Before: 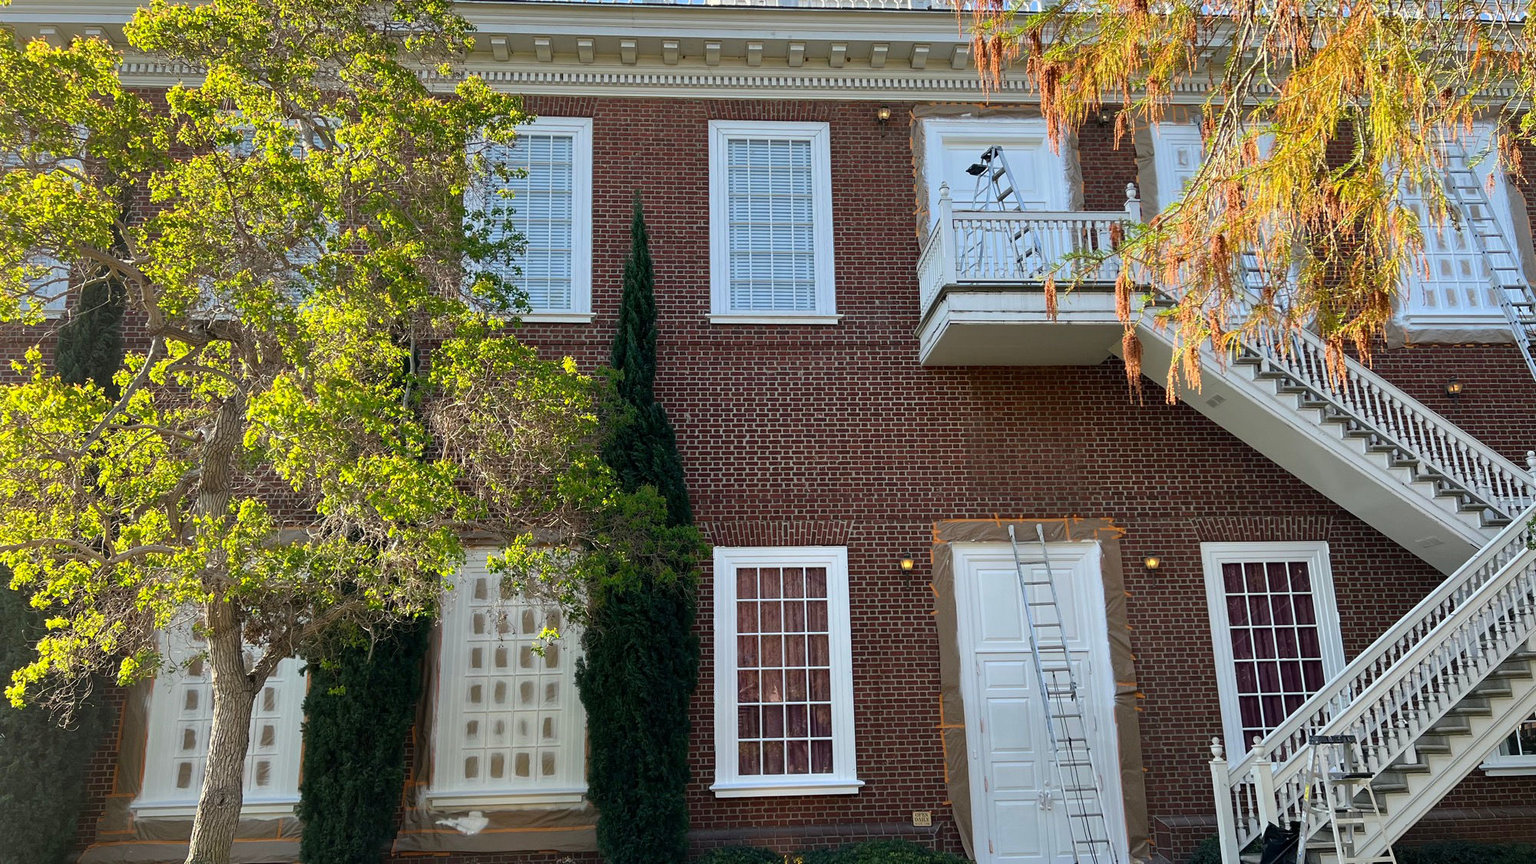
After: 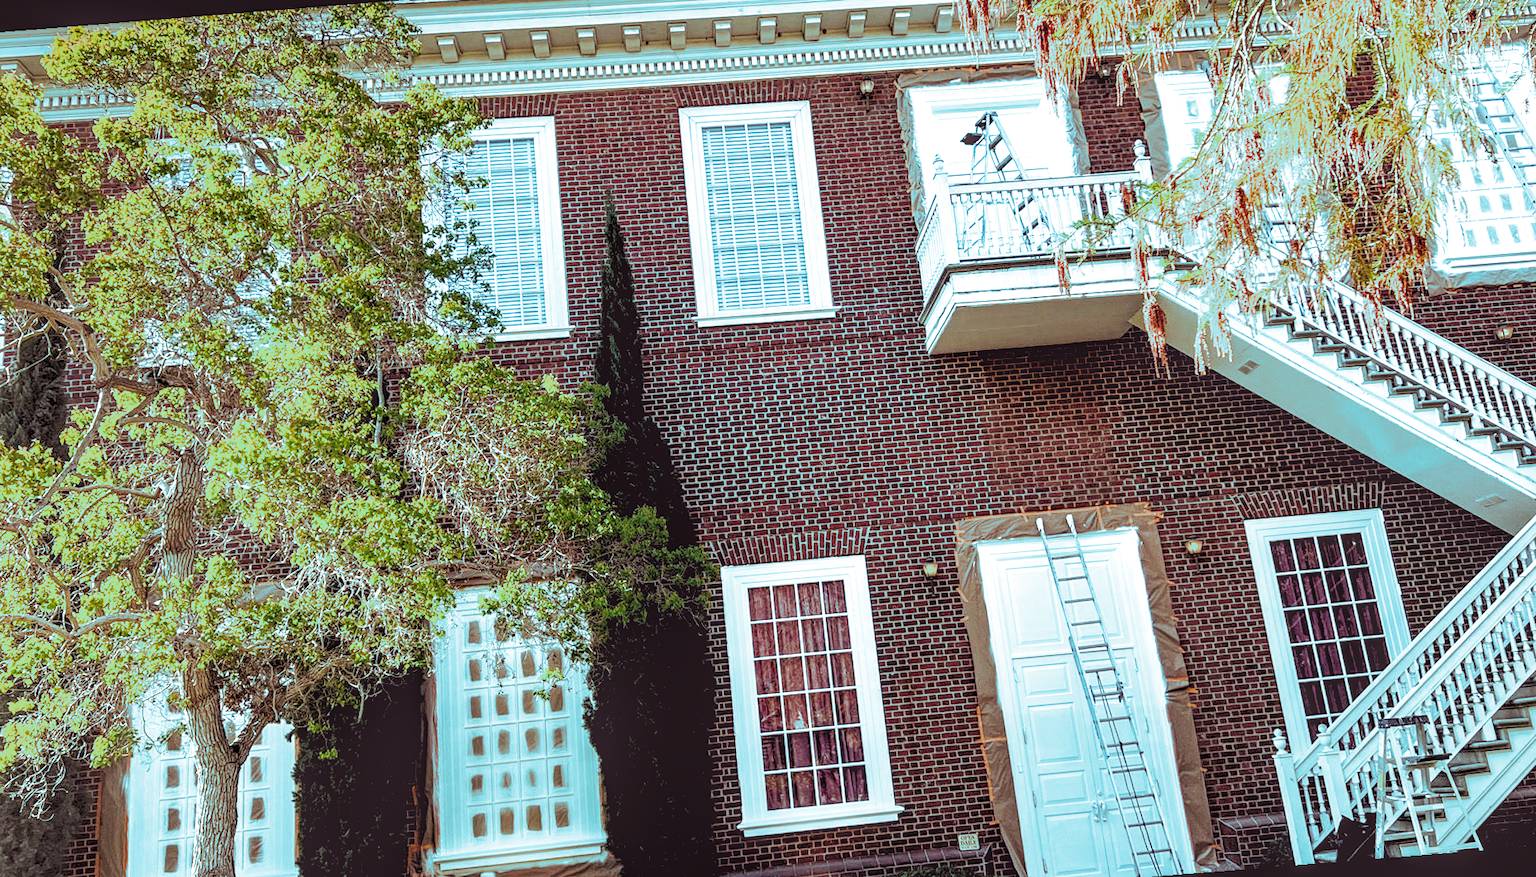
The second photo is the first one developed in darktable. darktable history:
local contrast: highlights 0%, shadows 0%, detail 133%
rgb levels: levels [[0.013, 0.434, 0.89], [0, 0.5, 1], [0, 0.5, 1]]
rotate and perspective: rotation -4.57°, crop left 0.054, crop right 0.944, crop top 0.087, crop bottom 0.914
split-toning: shadows › hue 327.6°, highlights › hue 198°, highlights › saturation 0.55, balance -21.25, compress 0%
contrast brightness saturation: contrast 0.28
levels: levels [0.036, 0.364, 0.827]
white balance: emerald 1
color zones: curves: ch0 [(0, 0.444) (0.143, 0.442) (0.286, 0.441) (0.429, 0.441) (0.571, 0.441) (0.714, 0.441) (0.857, 0.442) (1, 0.444)]
